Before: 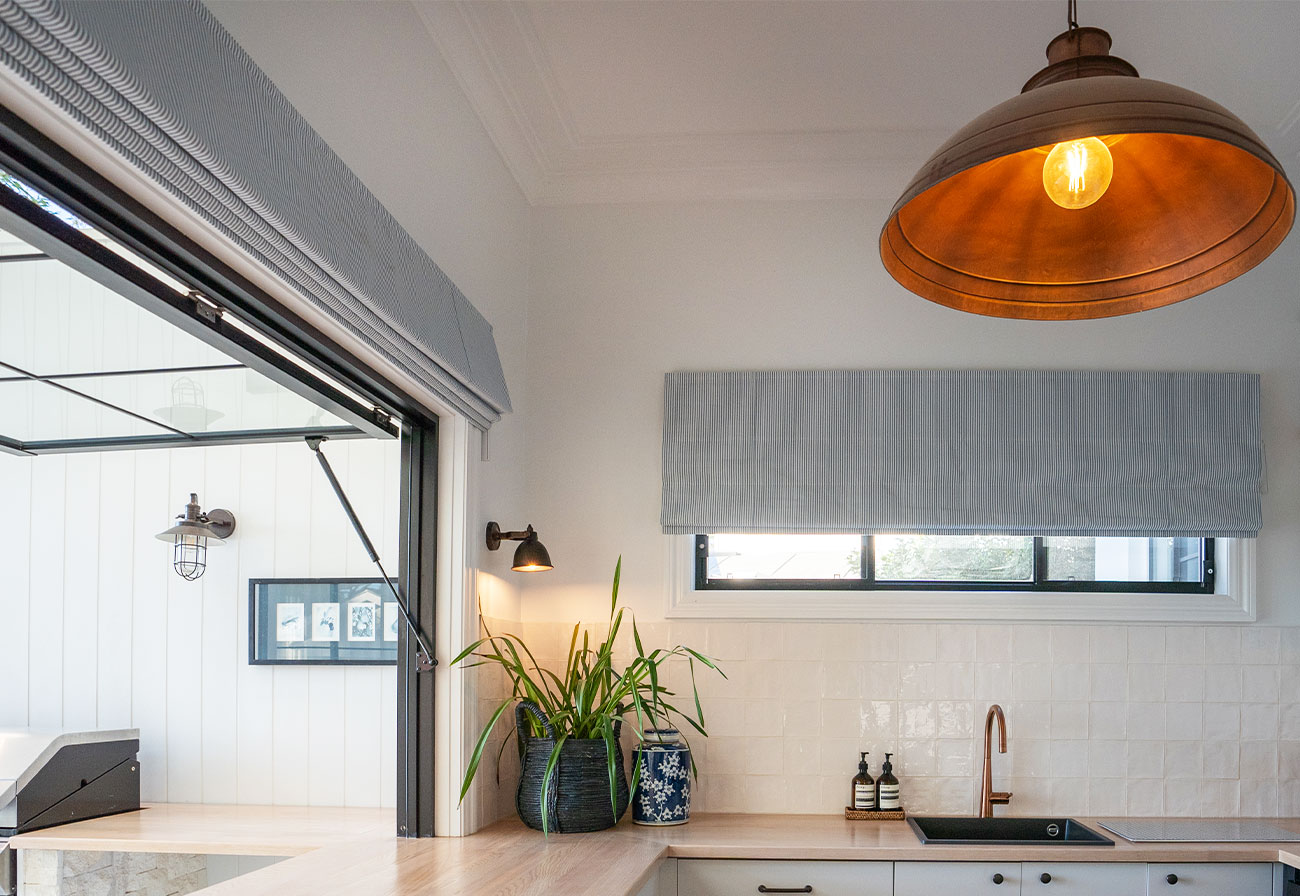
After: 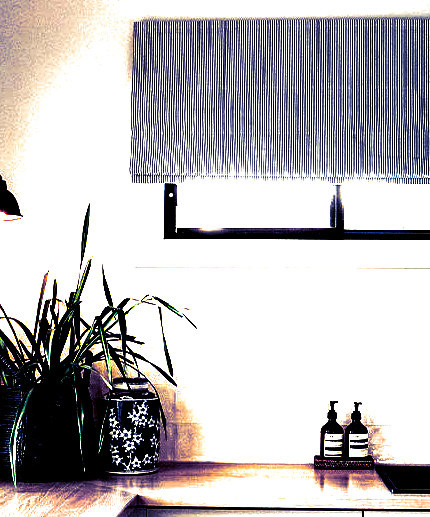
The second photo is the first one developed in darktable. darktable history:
white balance: red 1, blue 1
crop: left 40.878%, top 39.176%, right 25.993%, bottom 3.081%
exposure: exposure 0.781 EV, compensate highlight preservation false
split-toning: shadows › hue 242.67°, shadows › saturation 0.733, highlights › hue 45.33°, highlights › saturation 0.667, balance -53.304, compress 21.15%
contrast brightness saturation: brightness -1, saturation 1
local contrast: highlights 123%, shadows 126%, detail 140%, midtone range 0.254
tone equalizer: -8 EV -0.75 EV, -7 EV -0.7 EV, -6 EV -0.6 EV, -5 EV -0.4 EV, -3 EV 0.4 EV, -2 EV 0.6 EV, -1 EV 0.7 EV, +0 EV 0.75 EV, edges refinement/feathering 500, mask exposure compensation -1.57 EV, preserve details no
